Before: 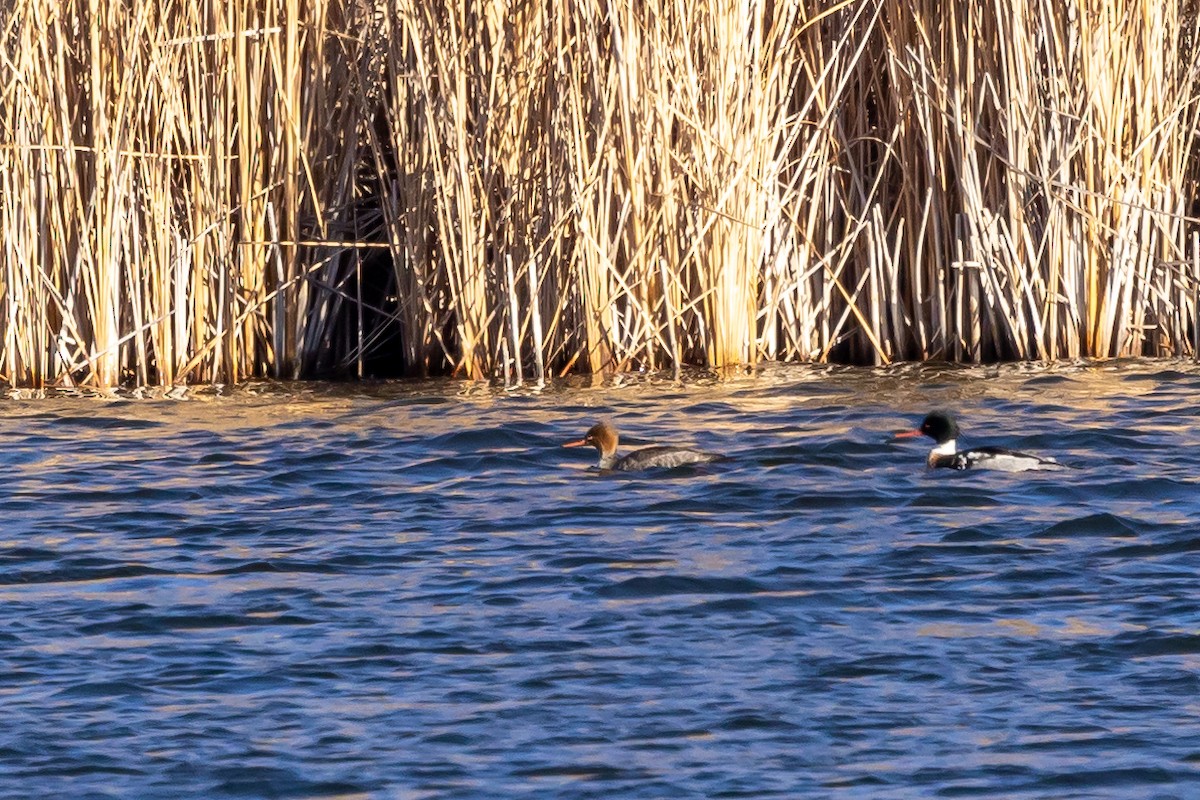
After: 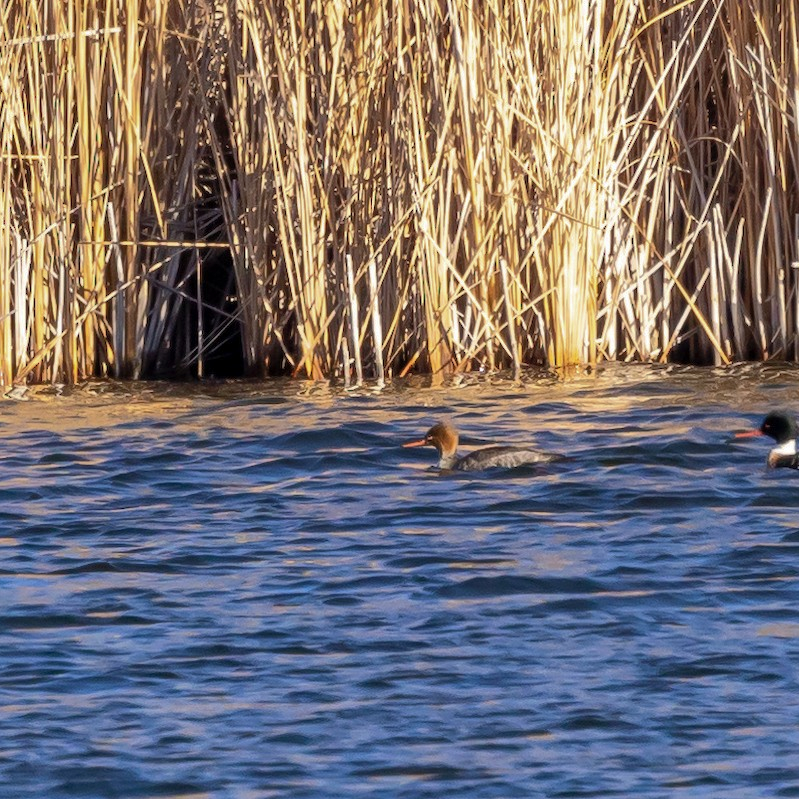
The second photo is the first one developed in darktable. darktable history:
shadows and highlights: shadows 40, highlights -60
crop and rotate: left 13.409%, right 19.924%
